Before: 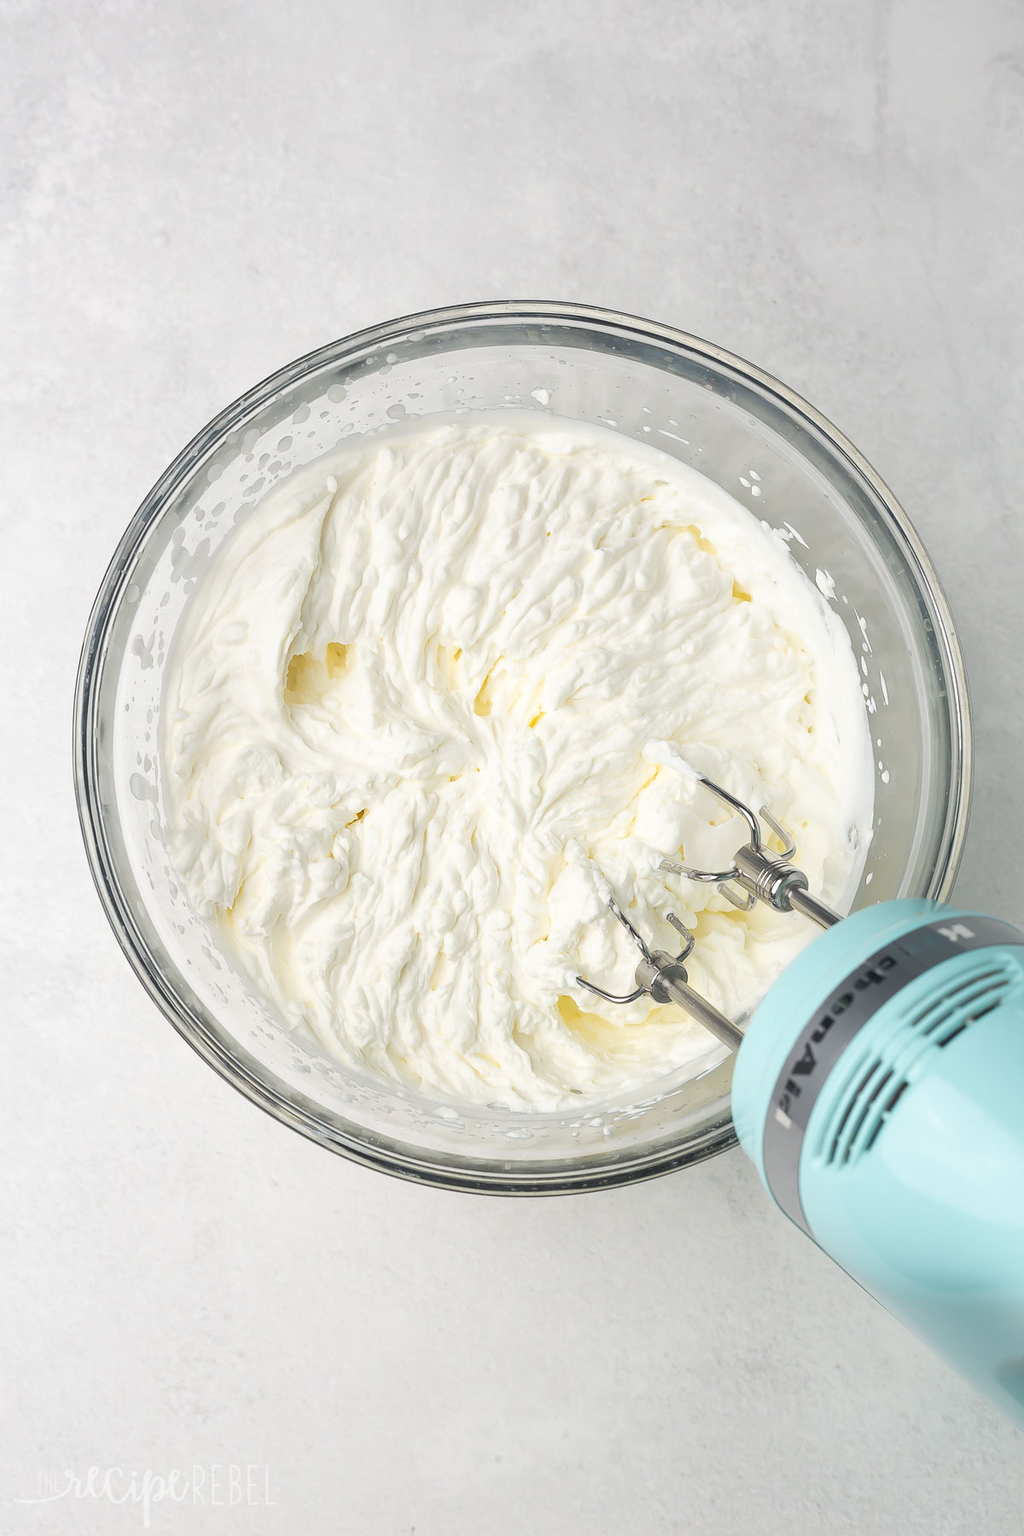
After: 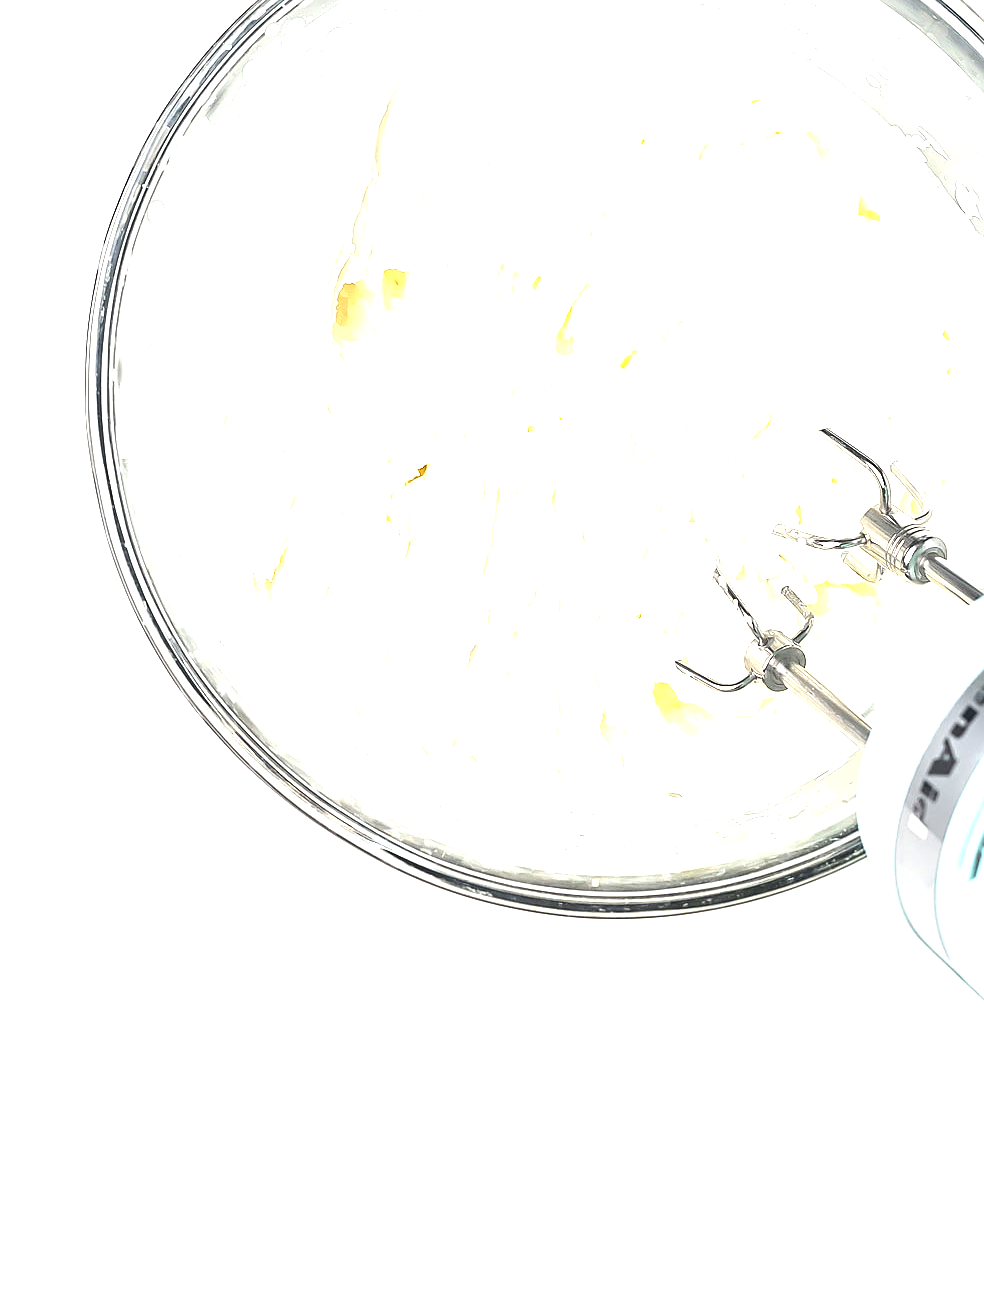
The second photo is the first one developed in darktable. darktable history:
crop: top 26.891%, right 17.99%
contrast brightness saturation: saturation -0.06
sharpen: on, module defaults
tone equalizer: -8 EV -0.436 EV, -7 EV -0.416 EV, -6 EV -0.337 EV, -5 EV -0.198 EV, -3 EV 0.239 EV, -2 EV 0.325 EV, -1 EV 0.389 EV, +0 EV 0.4 EV, edges refinement/feathering 500, mask exposure compensation -1.57 EV, preserve details no
exposure: exposure 1 EV, compensate highlight preservation false
